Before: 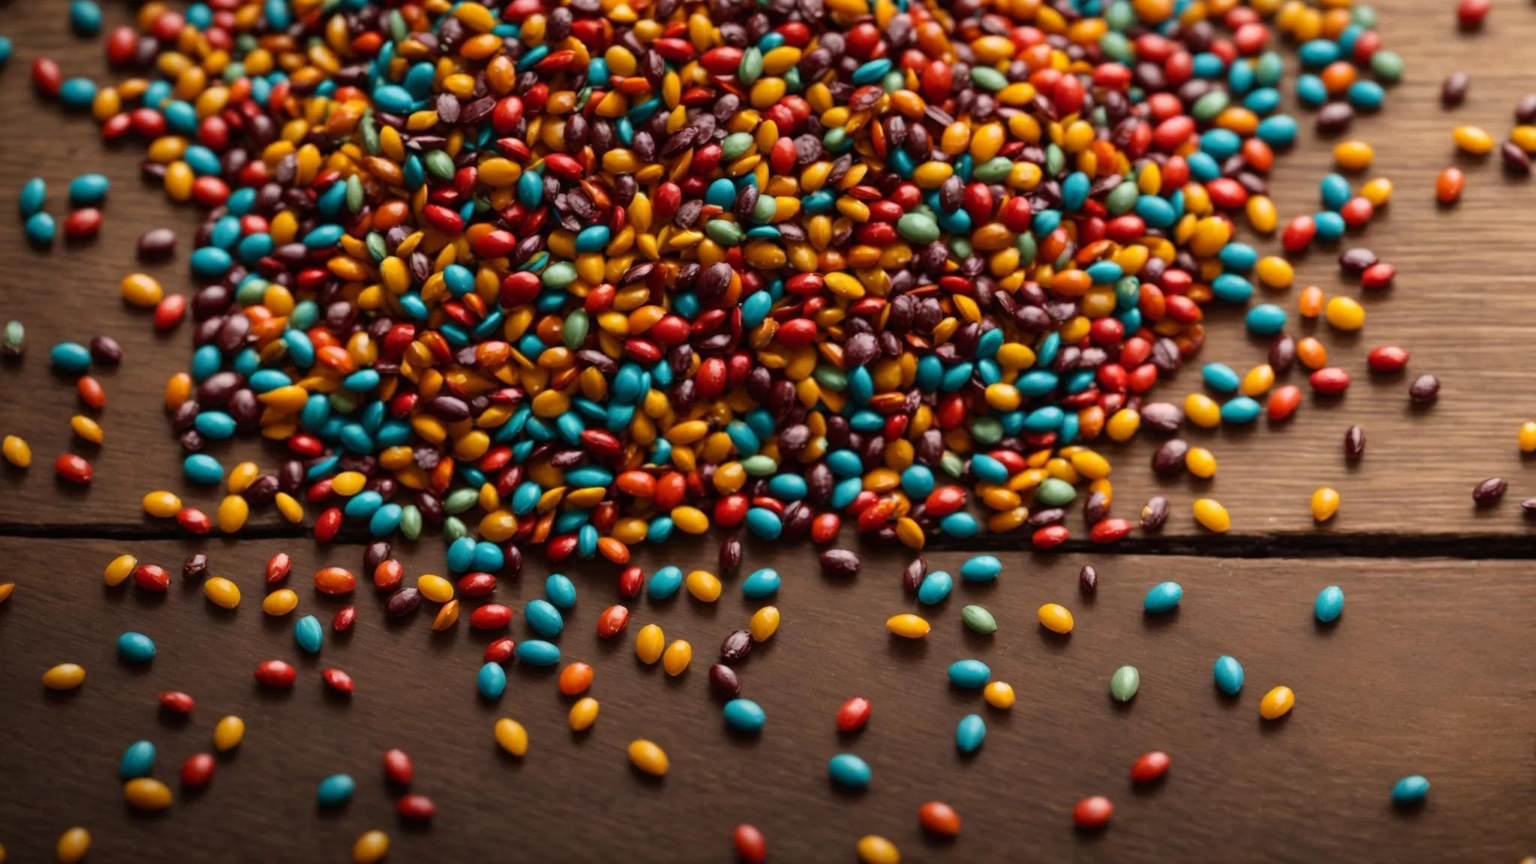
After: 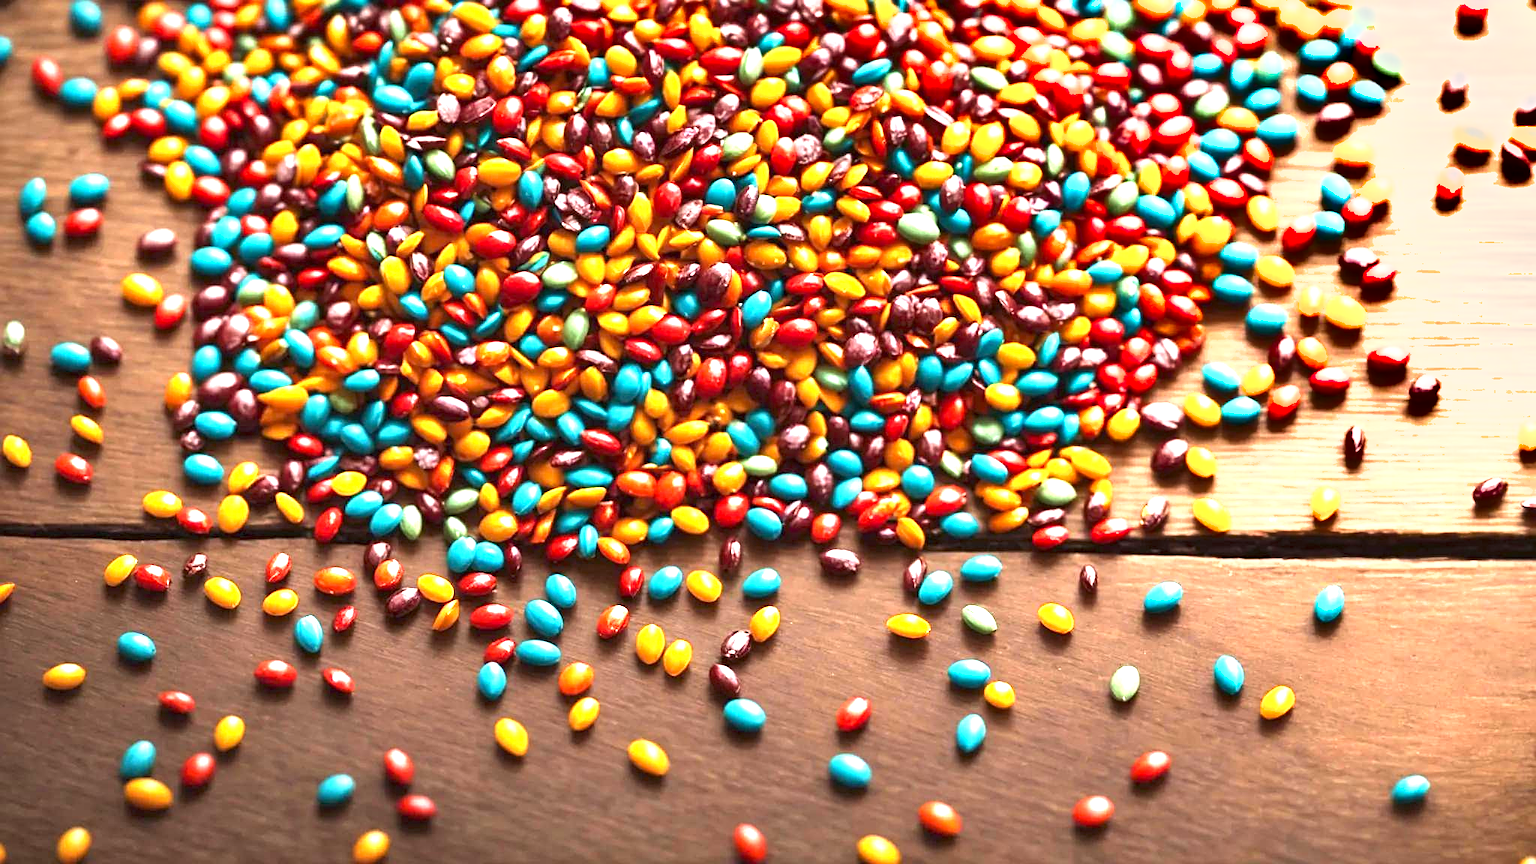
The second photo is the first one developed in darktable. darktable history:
exposure: black level correction 0, exposure 2.327 EV, compensate exposure bias true, compensate highlight preservation false
shadows and highlights: soften with gaussian
sharpen: on, module defaults
